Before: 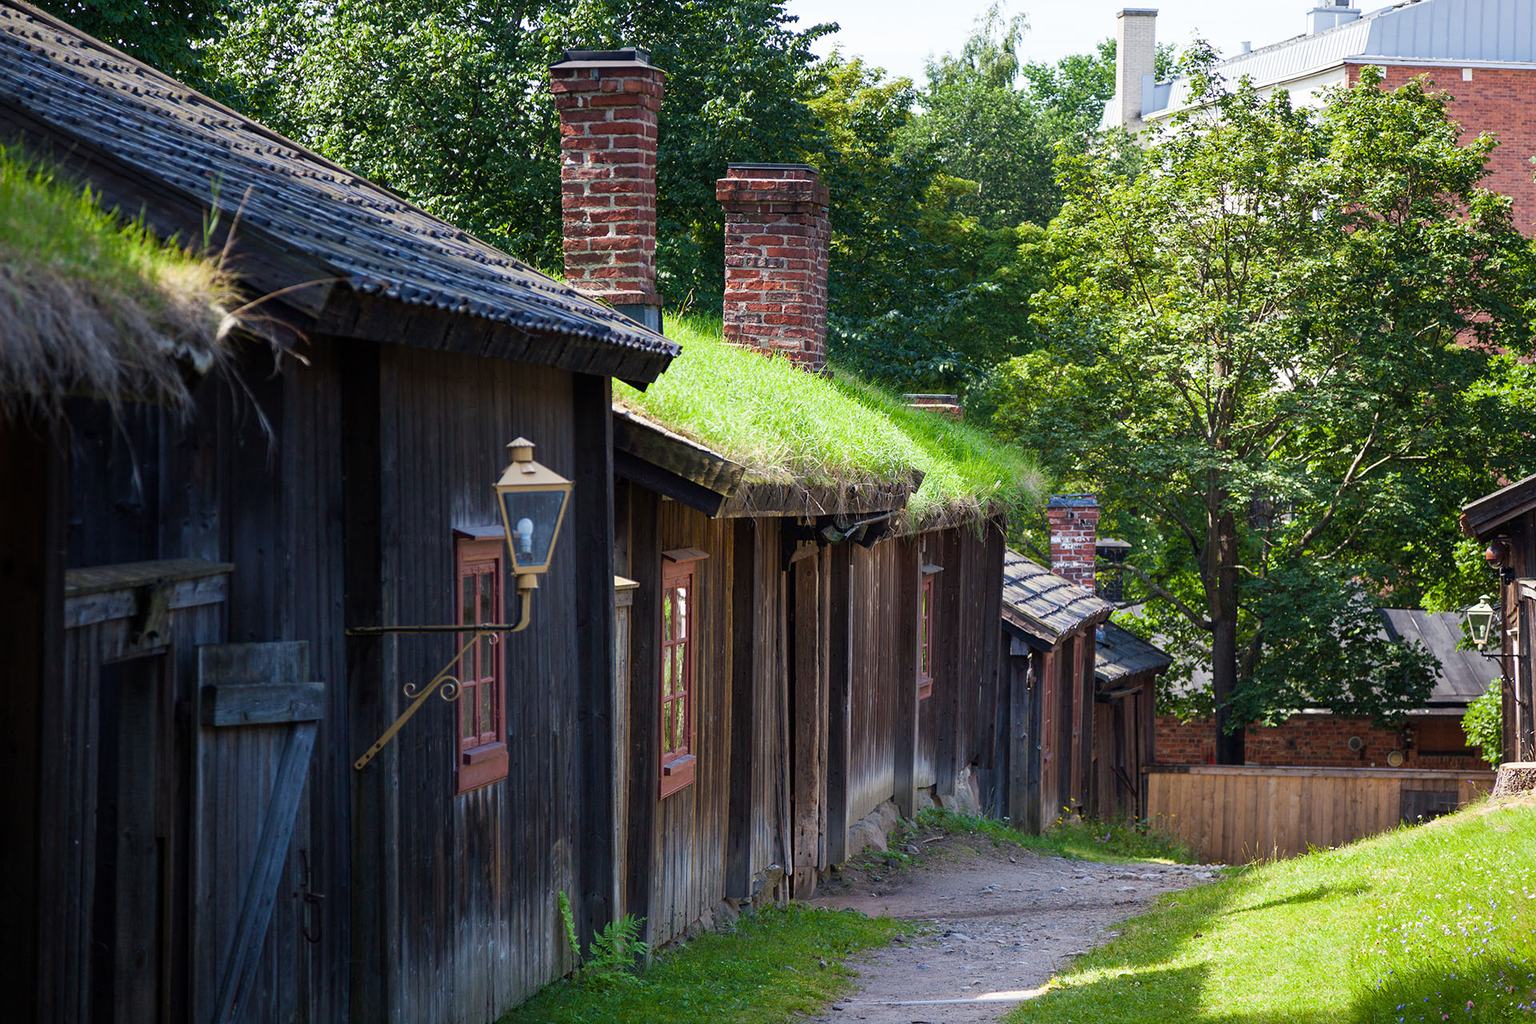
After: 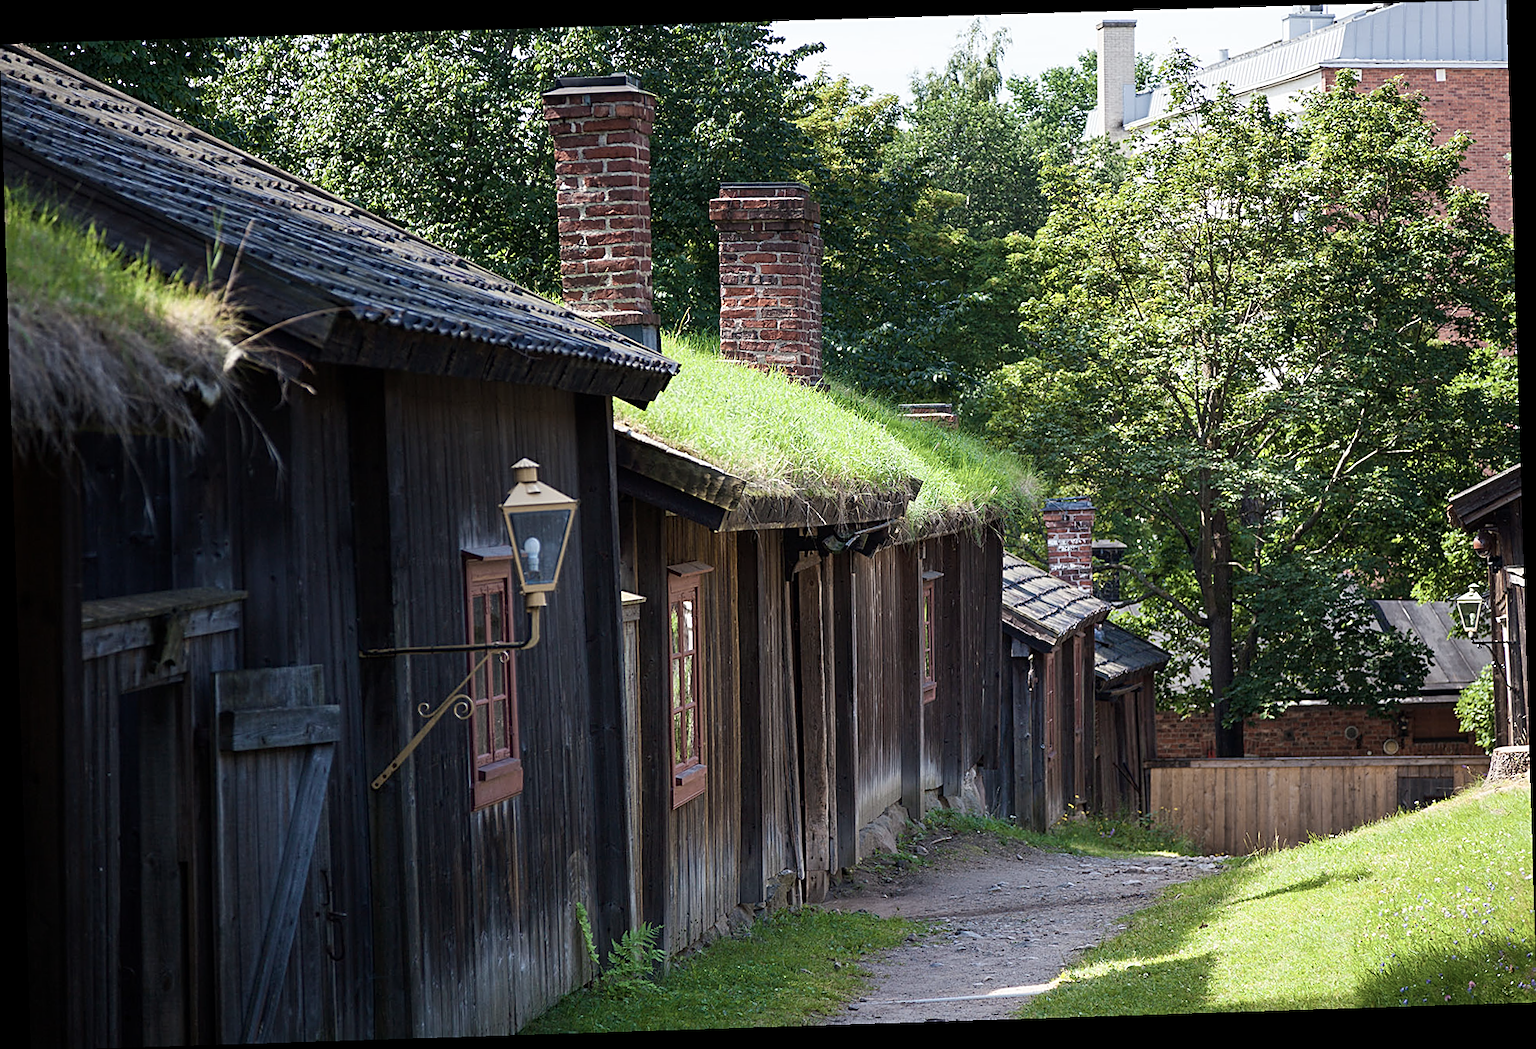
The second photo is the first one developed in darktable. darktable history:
color zones: curves: ch0 [(0, 0.558) (0.143, 0.559) (0.286, 0.529) (0.429, 0.505) (0.571, 0.5) (0.714, 0.5) (0.857, 0.5) (1, 0.558)]; ch1 [(0, 0.469) (0.01, 0.469) (0.12, 0.446) (0.248, 0.469) (0.5, 0.5) (0.748, 0.5) (0.99, 0.469) (1, 0.469)]
rotate and perspective: rotation -1.77°, lens shift (horizontal) 0.004, automatic cropping off
sharpen: on, module defaults
contrast brightness saturation: contrast 0.06, brightness -0.01, saturation -0.23
